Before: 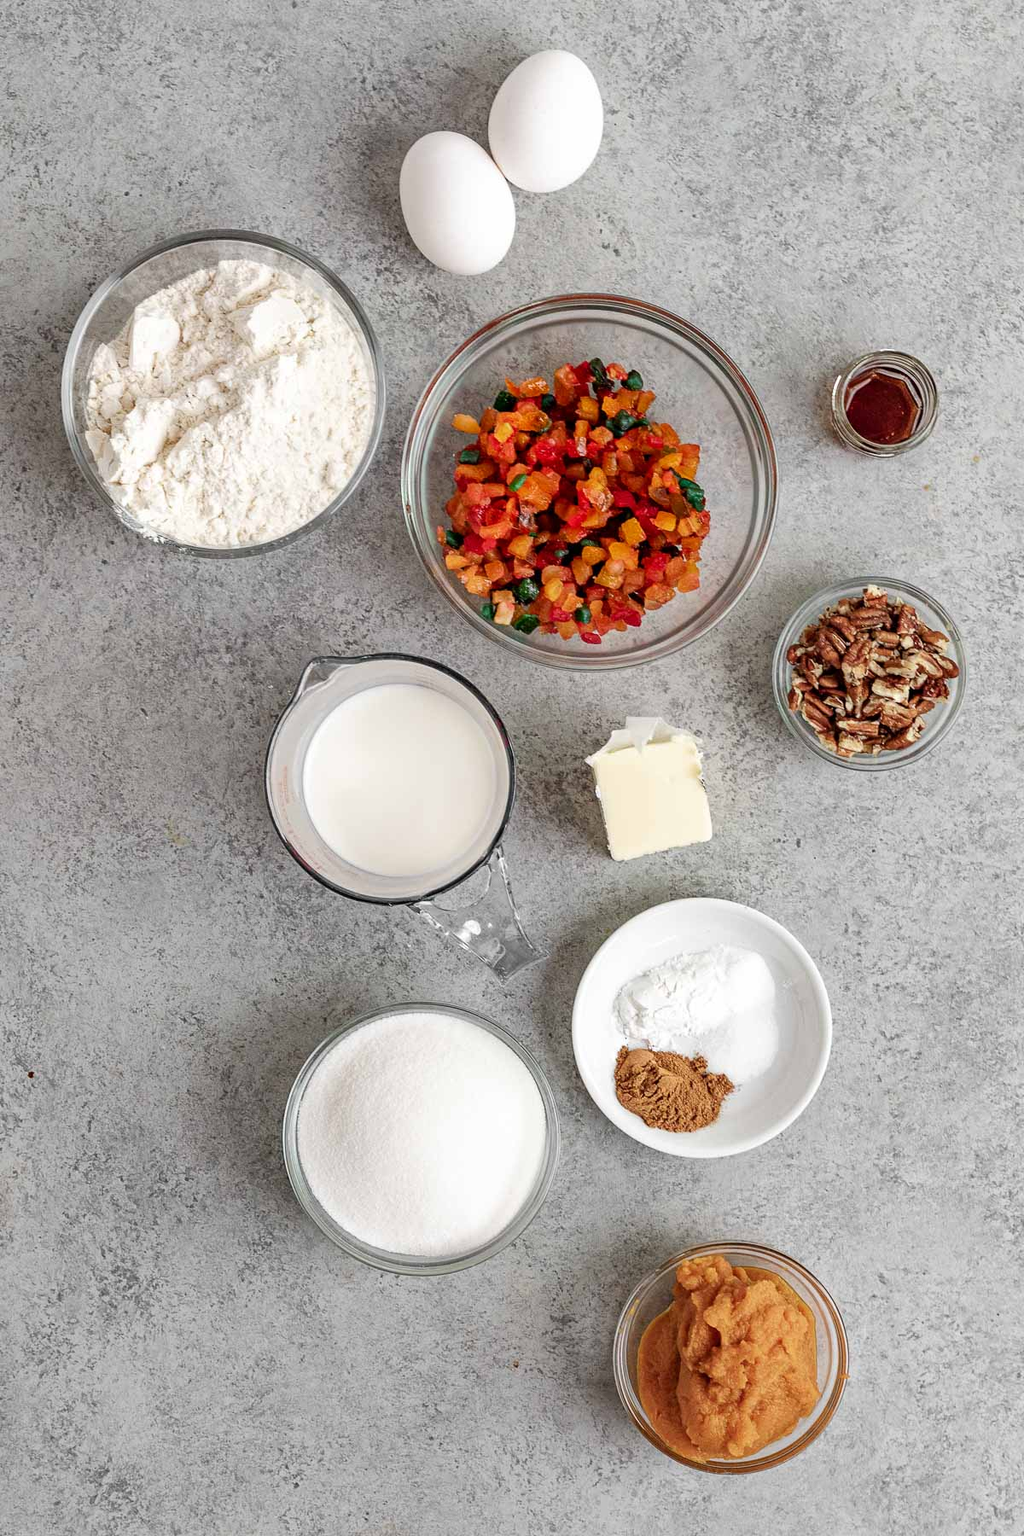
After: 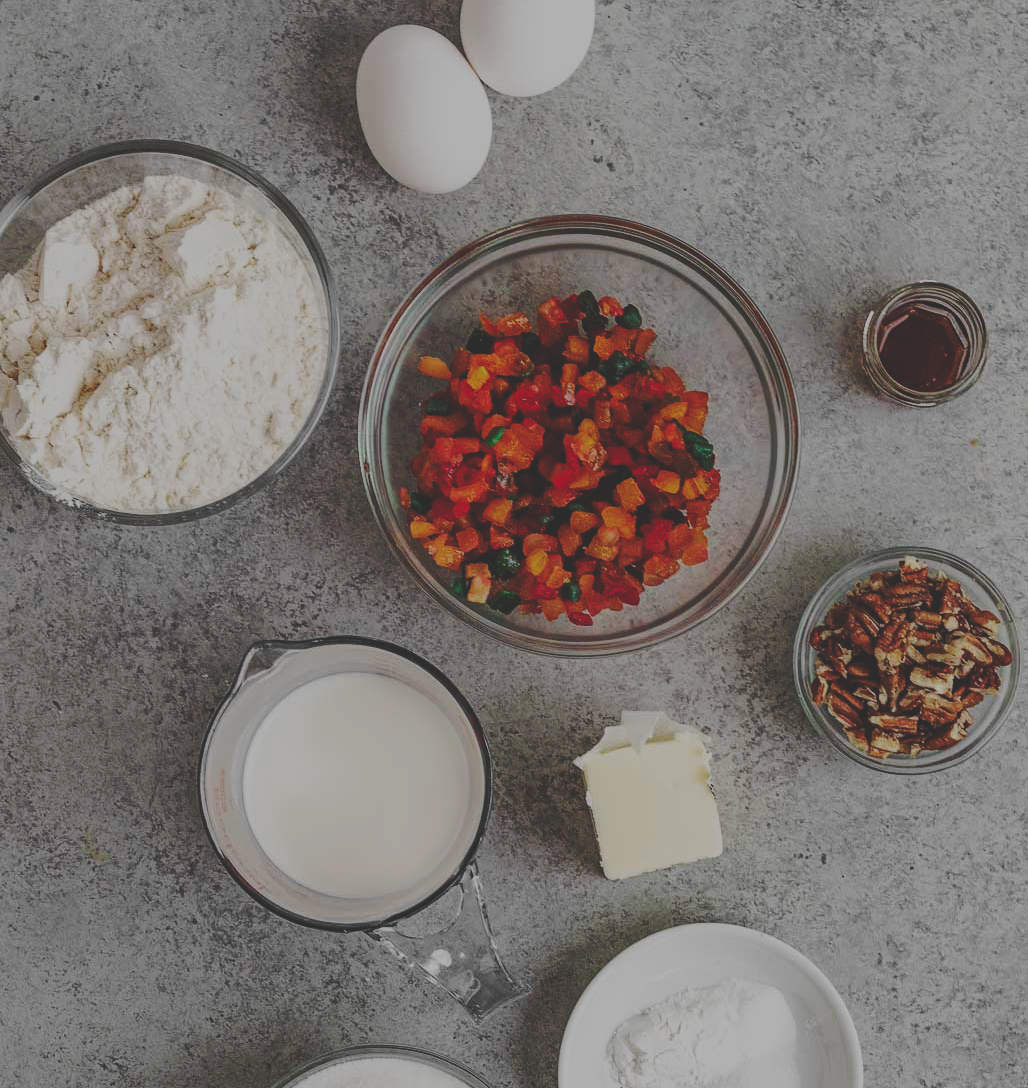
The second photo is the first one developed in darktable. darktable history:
crop and rotate: left 9.345%, top 7.22%, right 4.982%, bottom 32.331%
exposure: exposure -1.468 EV, compensate highlight preservation false
color balance rgb: perceptual saturation grading › global saturation 10%, global vibrance 10%
base curve: curves: ch0 [(0, 0.024) (0.055, 0.065) (0.121, 0.166) (0.236, 0.319) (0.693, 0.726) (1, 1)], preserve colors none
